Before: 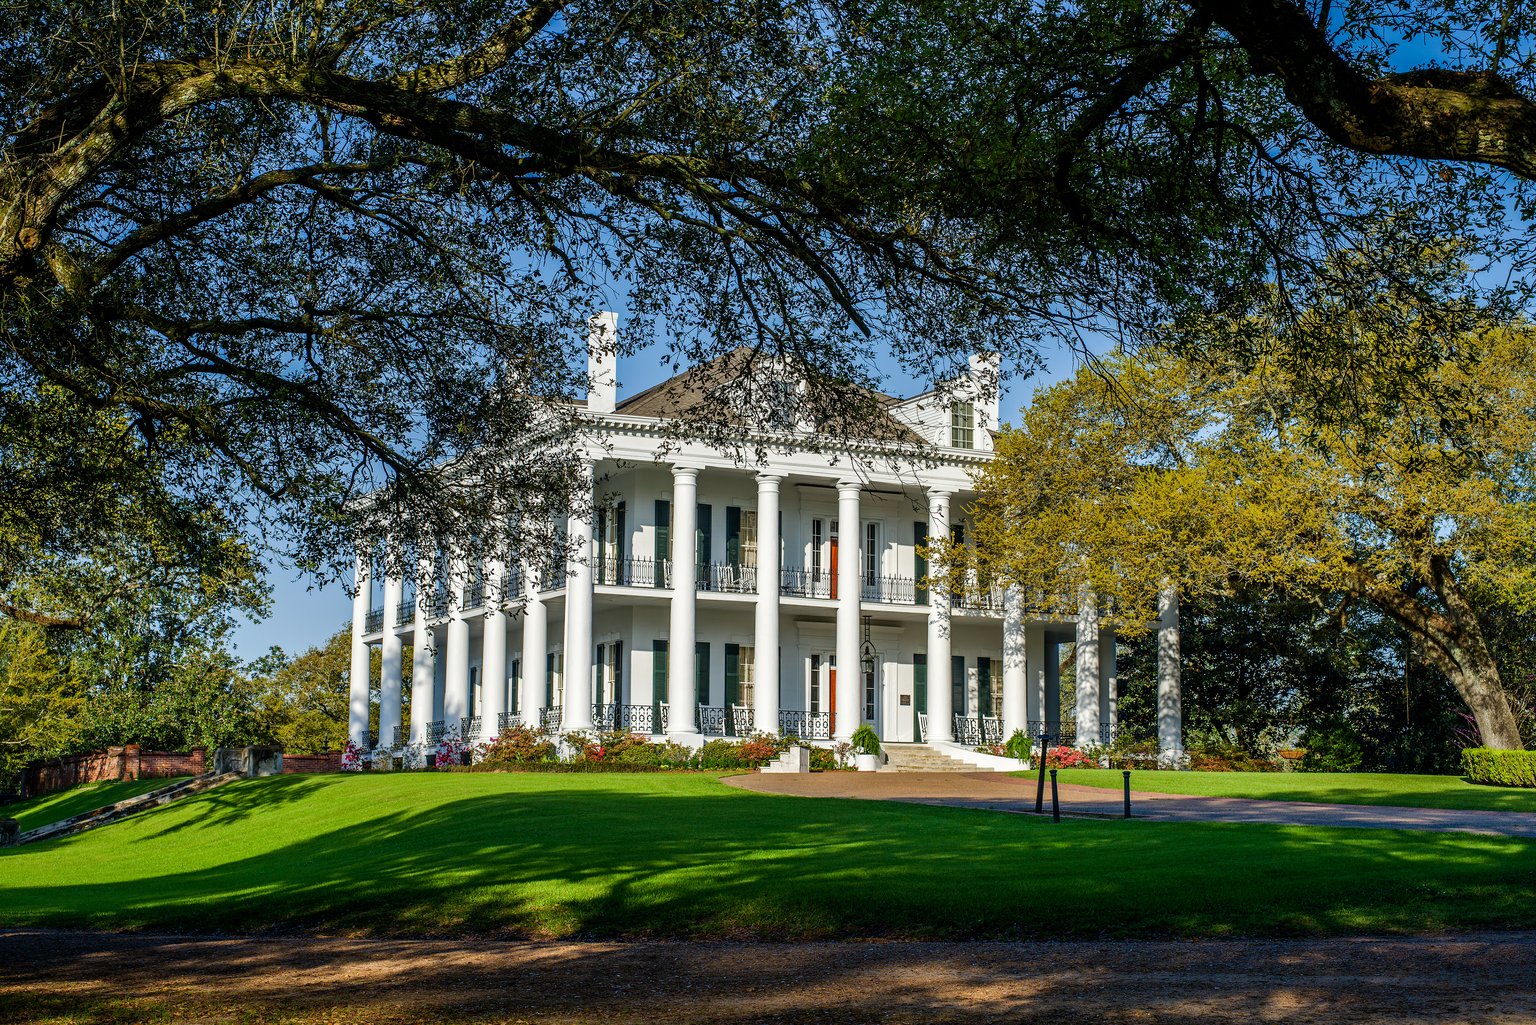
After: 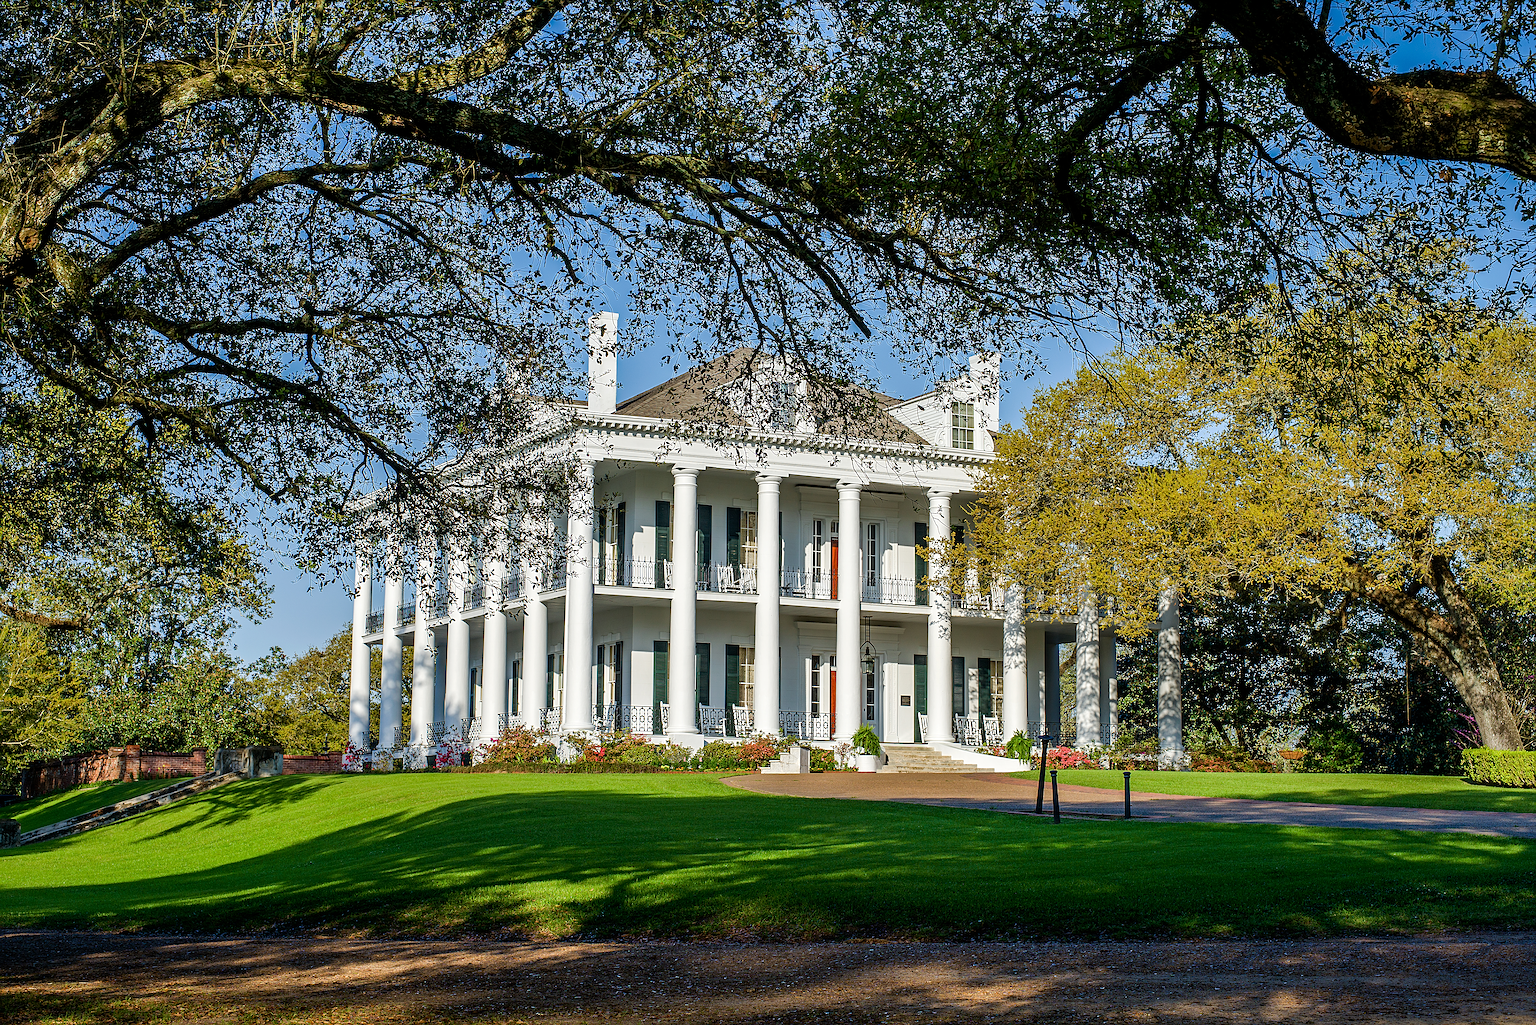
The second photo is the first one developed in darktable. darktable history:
sharpen: radius 3.083
